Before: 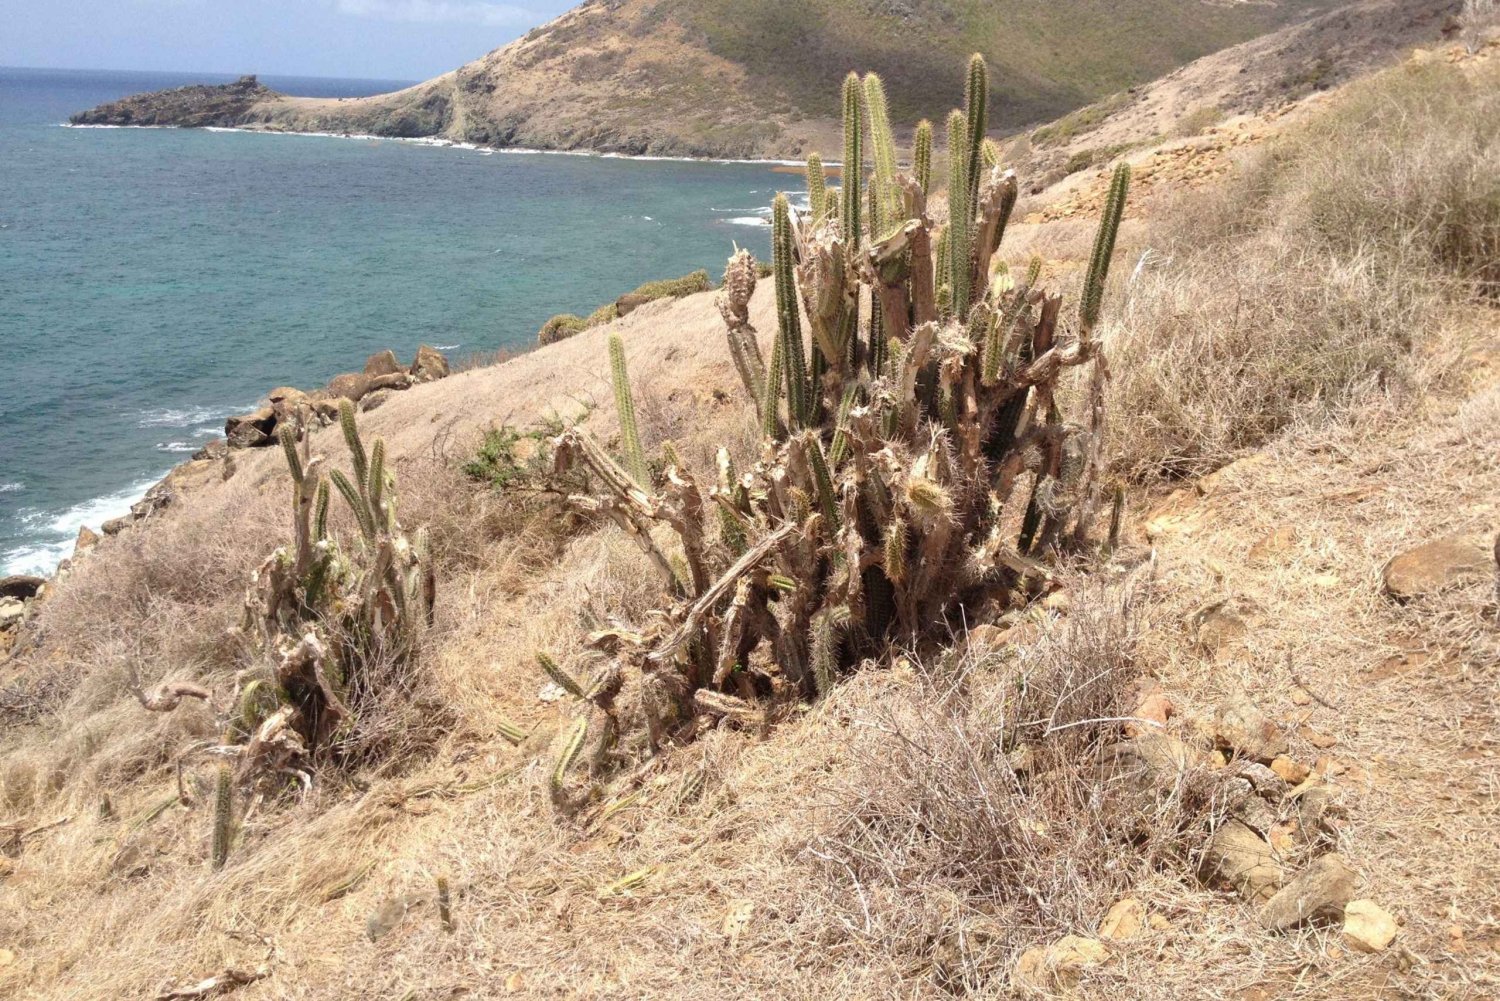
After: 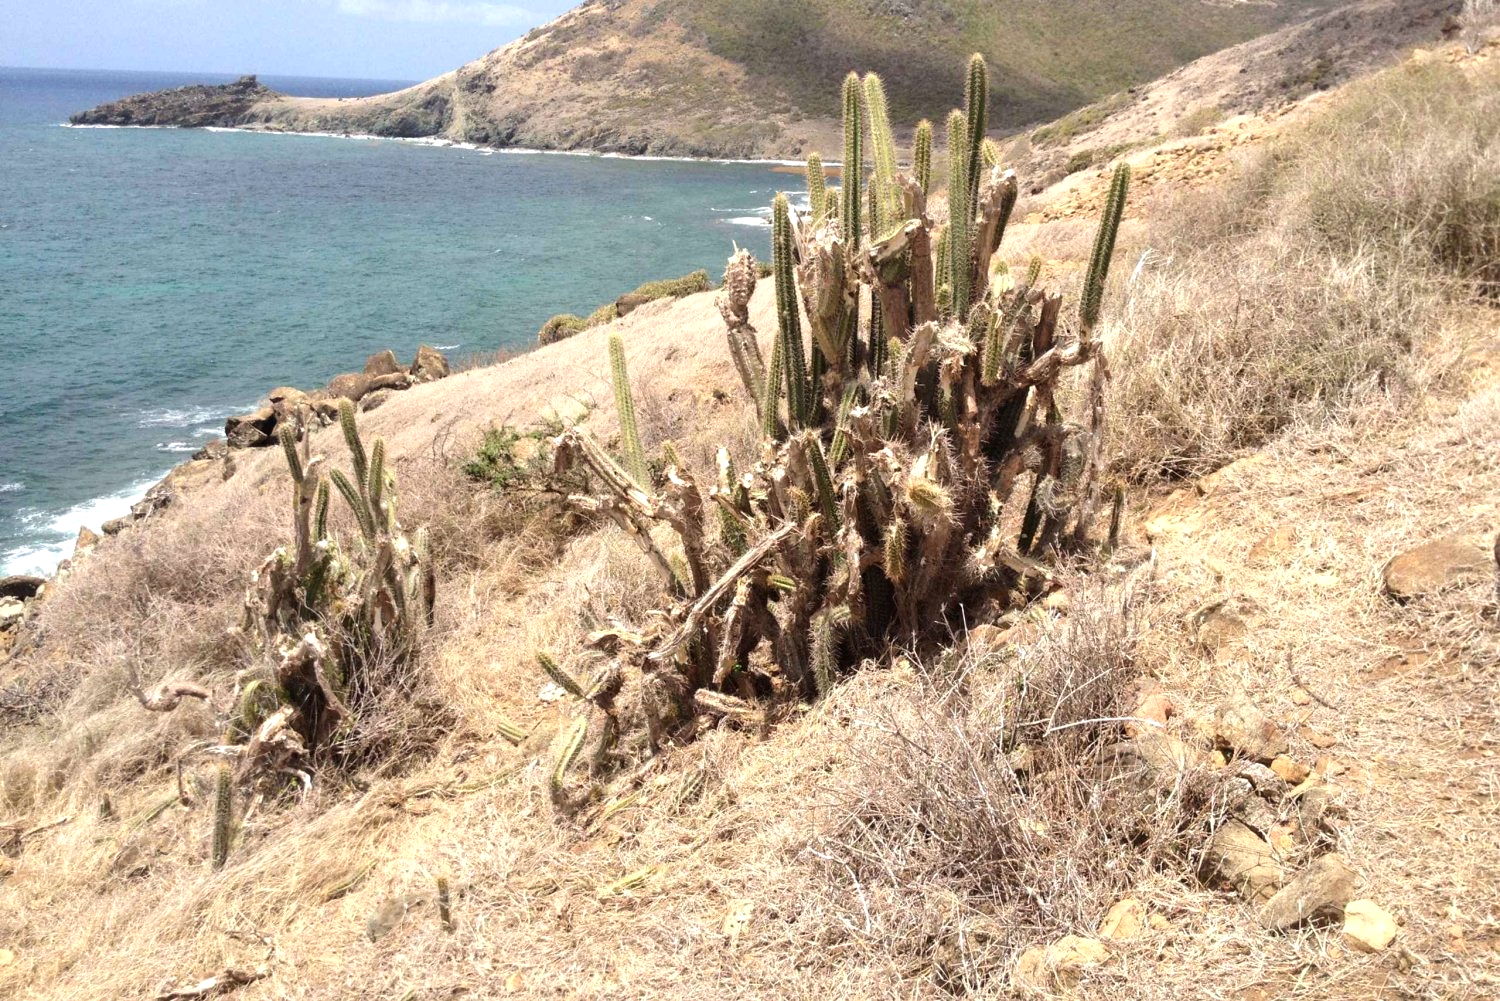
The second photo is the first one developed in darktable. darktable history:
tone equalizer: -8 EV -0.433 EV, -7 EV -0.379 EV, -6 EV -0.361 EV, -5 EV -0.243 EV, -3 EV 0.24 EV, -2 EV 0.326 EV, -1 EV 0.388 EV, +0 EV 0.402 EV, edges refinement/feathering 500, mask exposure compensation -1.57 EV, preserve details no
